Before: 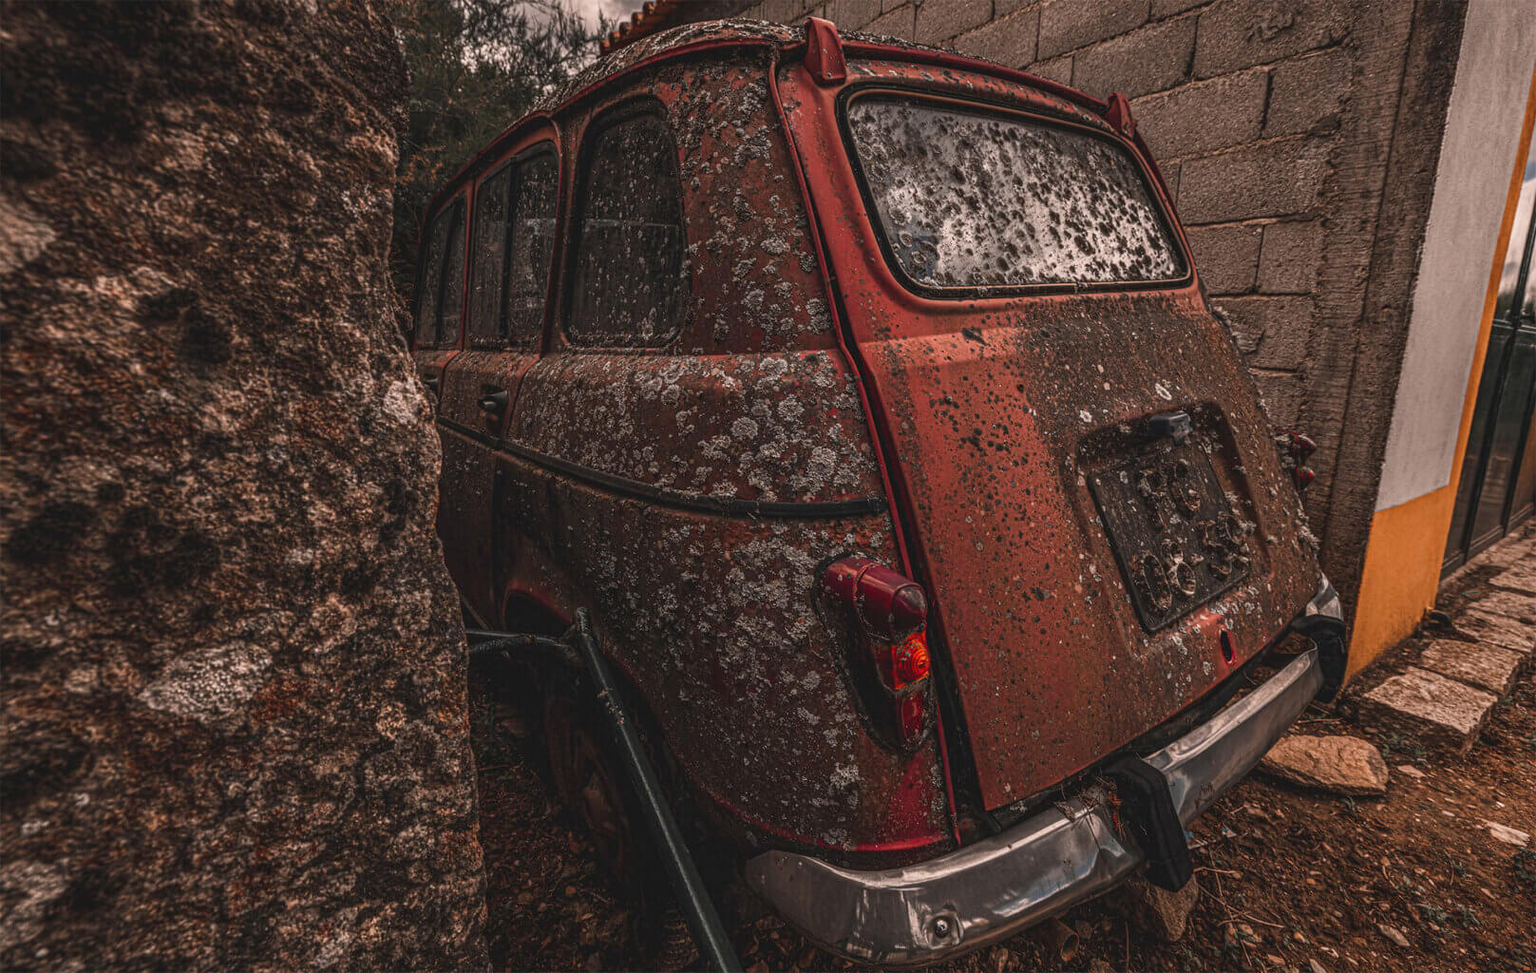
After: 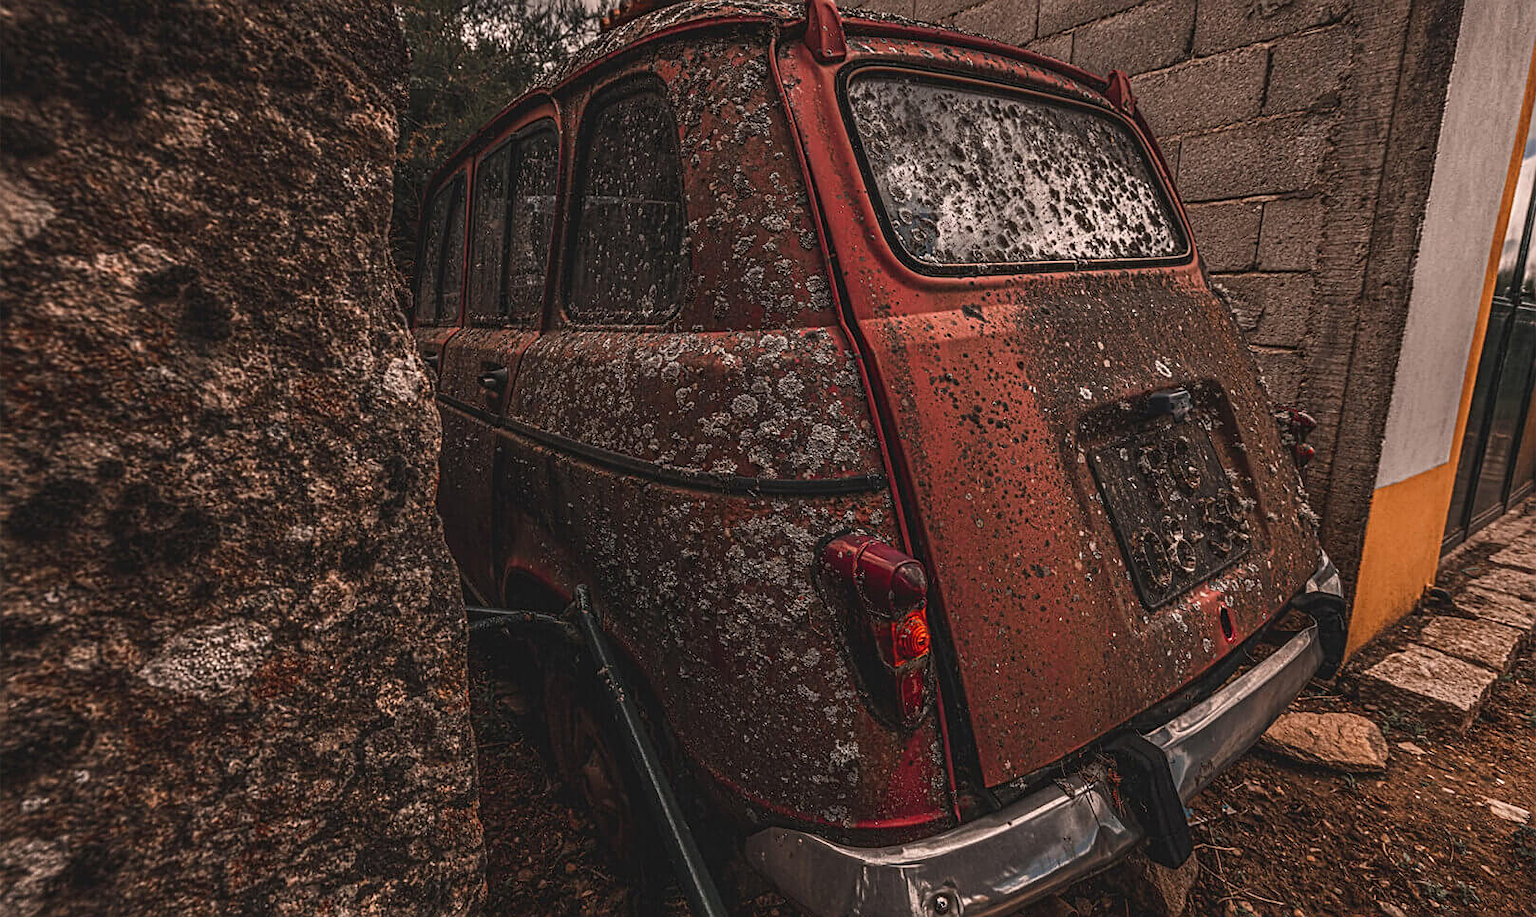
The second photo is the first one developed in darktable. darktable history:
crop and rotate: top 2.377%, bottom 3.236%
sharpen: on, module defaults
